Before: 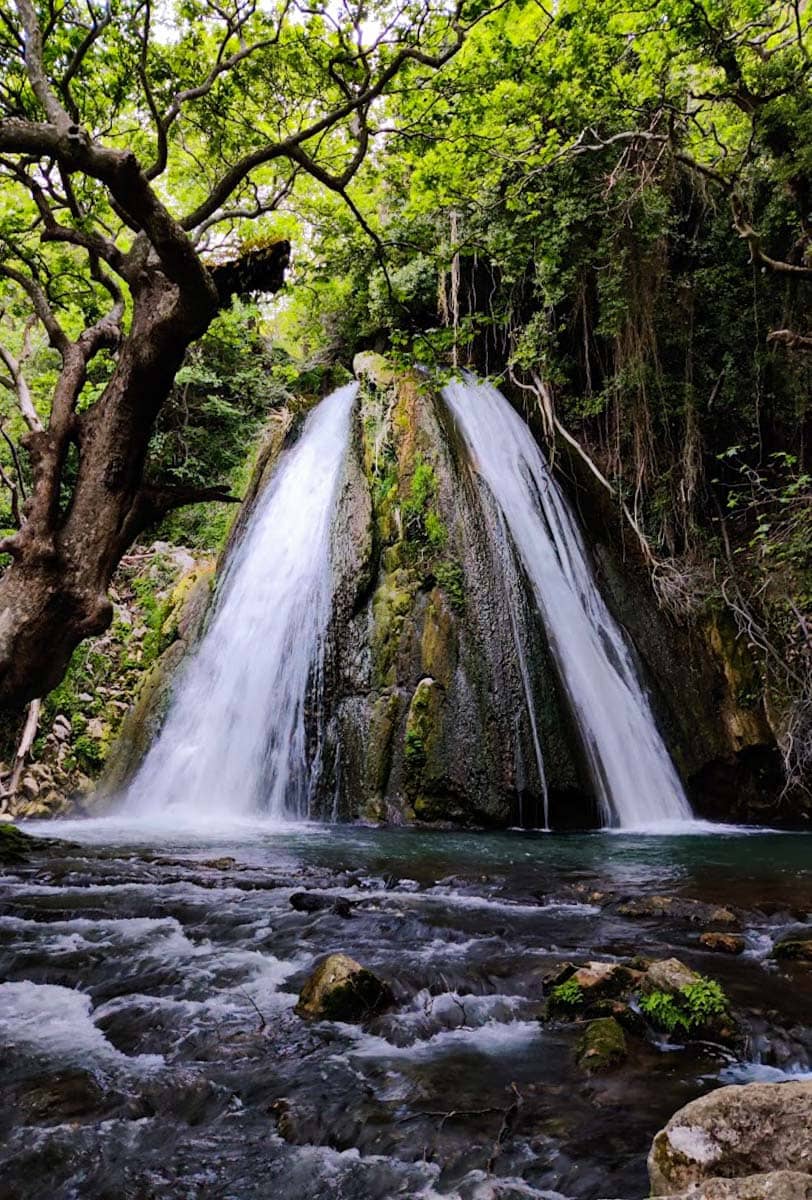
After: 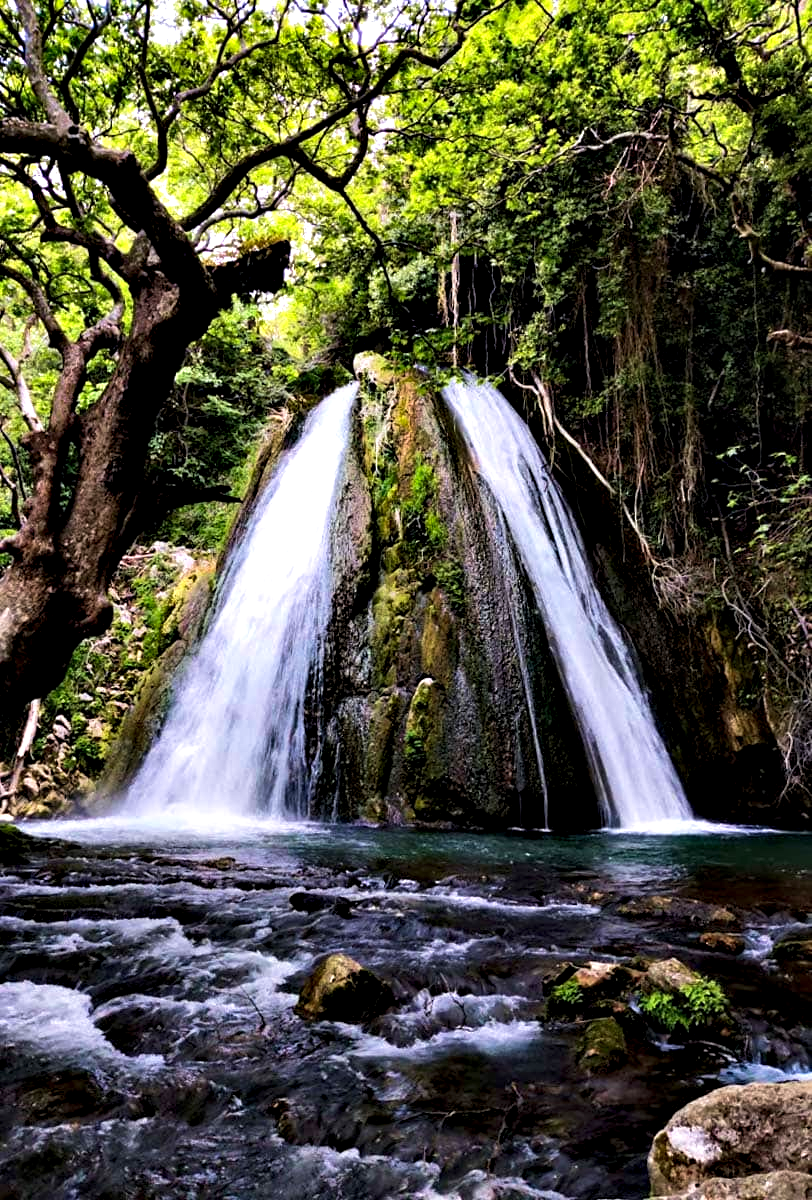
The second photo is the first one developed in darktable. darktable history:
velvia: on, module defaults
base curve: curves: ch0 [(0, 0) (0.303, 0.277) (1, 1)], preserve colors none
contrast equalizer: y [[0.6 ×6], [0.55 ×6], [0 ×6], [0 ×6], [0 ×6]]
